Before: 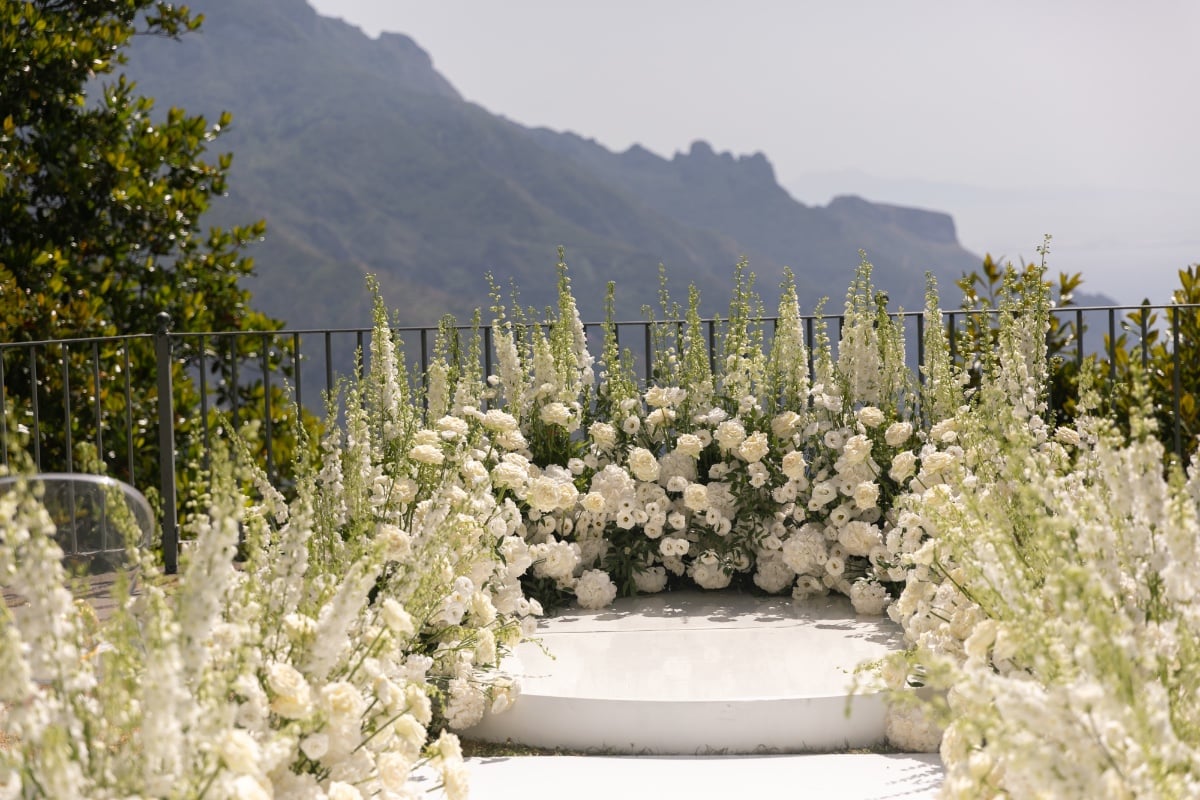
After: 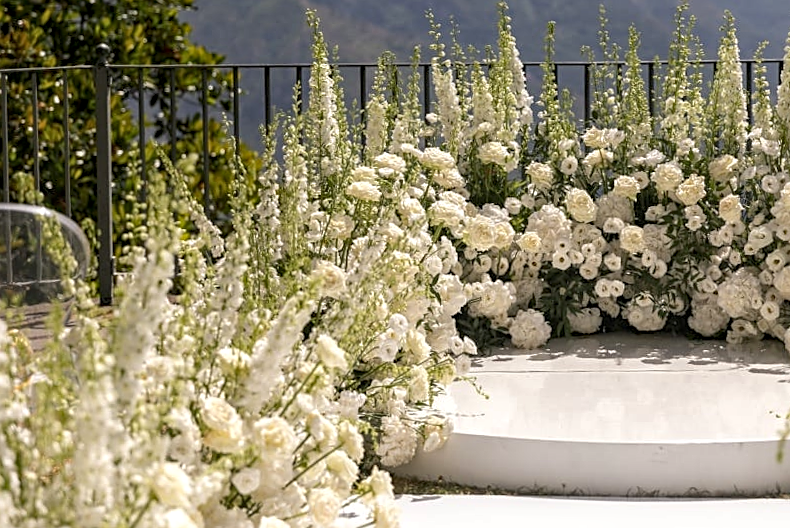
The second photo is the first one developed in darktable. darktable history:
crop and rotate: angle -1.08°, left 3.911%, top 32.102%, right 28.372%
haze removal: compatibility mode true, adaptive false
local contrast: detail 130%
sharpen: on, module defaults
